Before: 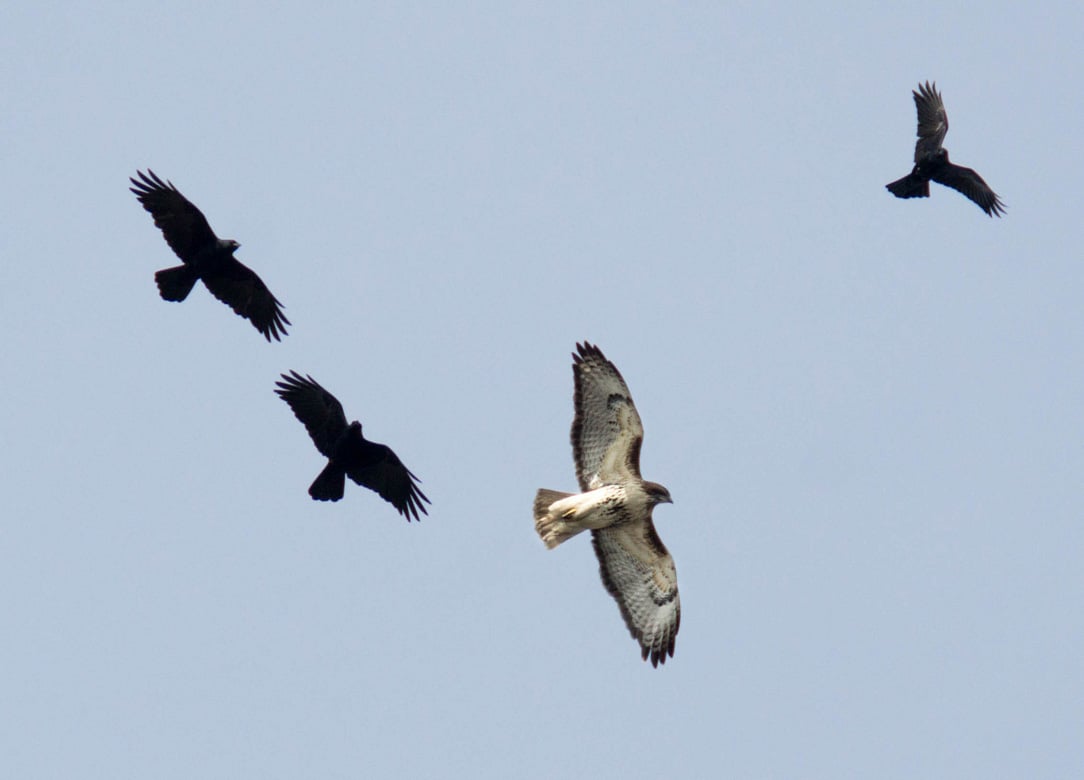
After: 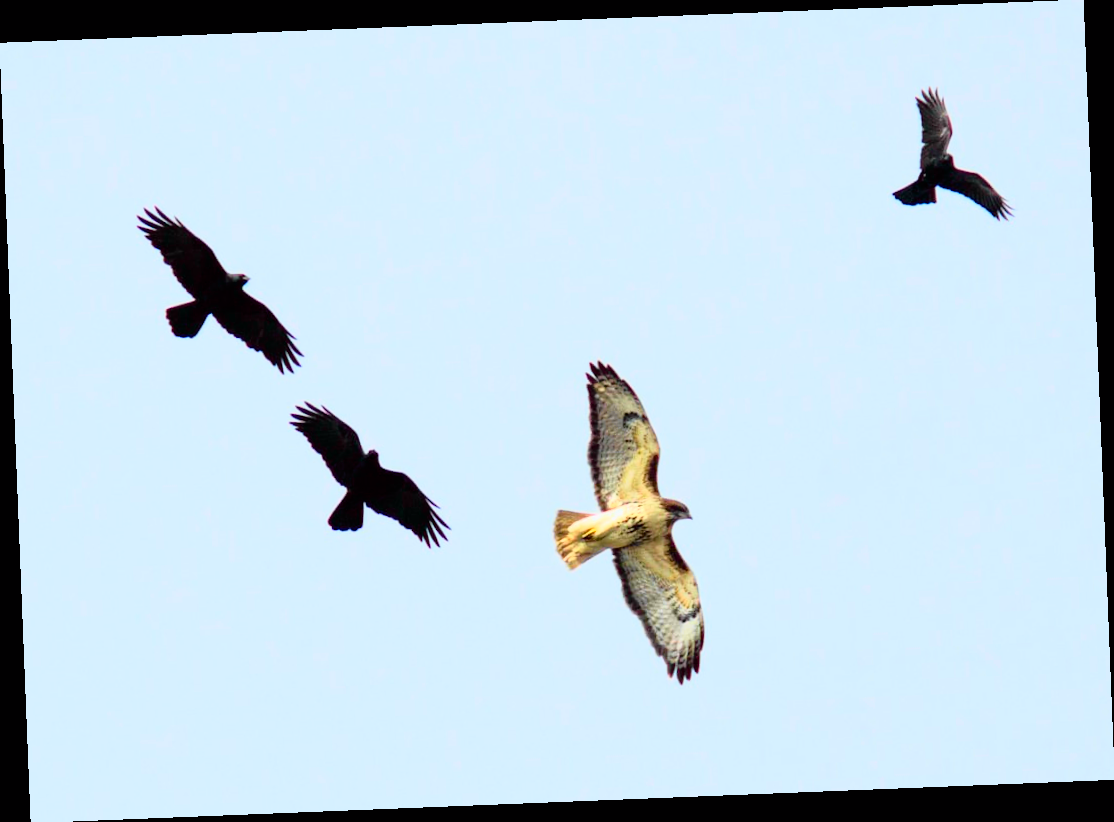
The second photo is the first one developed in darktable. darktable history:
rotate and perspective: rotation -2.29°, automatic cropping off
tone curve: curves: ch0 [(0, 0) (0.062, 0.023) (0.168, 0.142) (0.359, 0.44) (0.469, 0.544) (0.634, 0.722) (0.839, 0.909) (0.998, 0.978)]; ch1 [(0, 0) (0.437, 0.453) (0.472, 0.47) (0.502, 0.504) (0.527, 0.546) (0.568, 0.619) (0.608, 0.665) (0.669, 0.748) (0.859, 0.899) (1, 1)]; ch2 [(0, 0) (0.33, 0.301) (0.421, 0.443) (0.473, 0.498) (0.509, 0.5) (0.535, 0.564) (0.575, 0.625) (0.608, 0.676) (1, 1)], color space Lab, independent channels, preserve colors none
contrast brightness saturation: contrast 0.2, brightness 0.16, saturation 0.22
color balance rgb: perceptual saturation grading › global saturation 30%, global vibrance 20%
